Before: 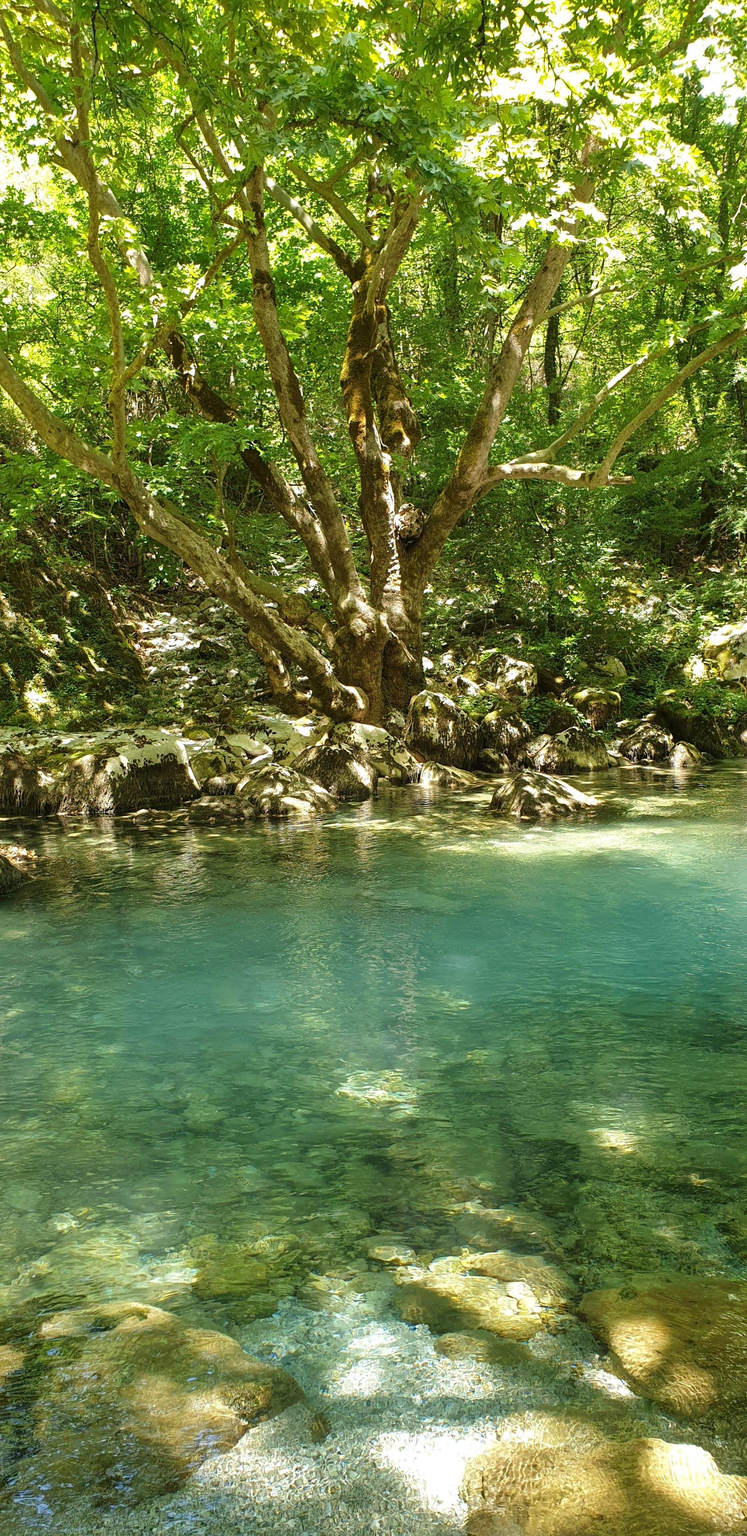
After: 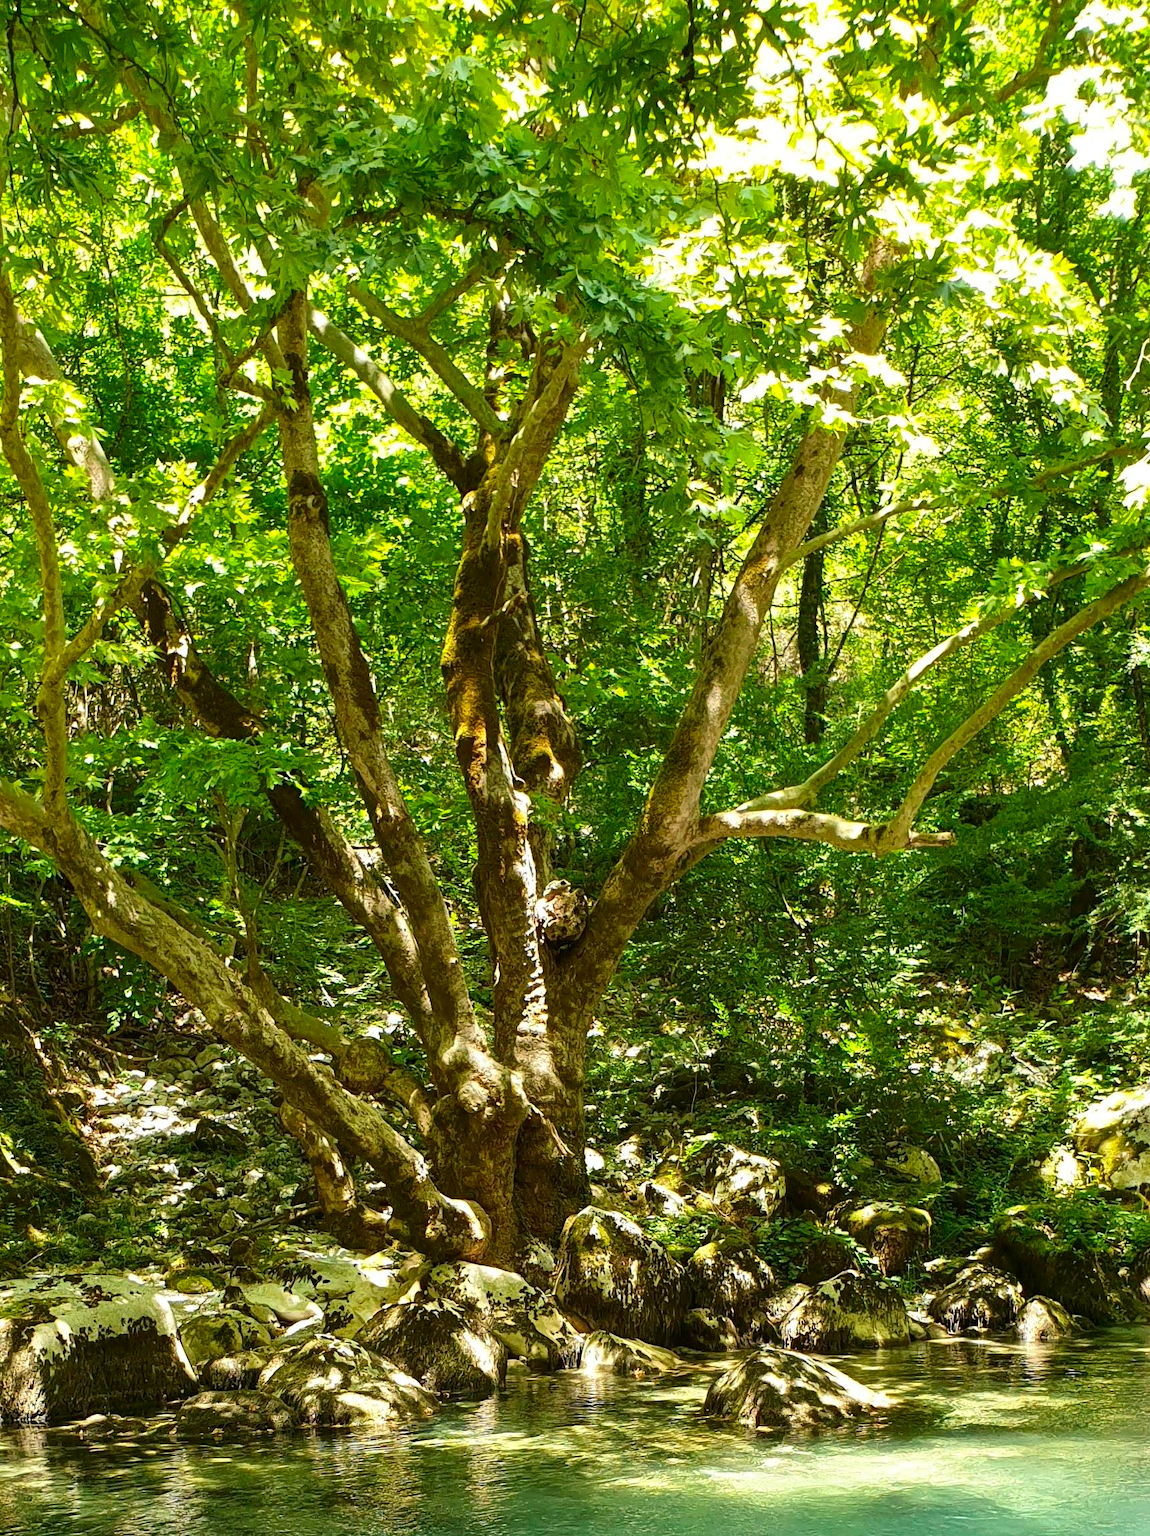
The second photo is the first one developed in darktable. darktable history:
contrast brightness saturation: contrast 0.16, saturation 0.32
crop and rotate: left 11.812%, bottom 42.776%
